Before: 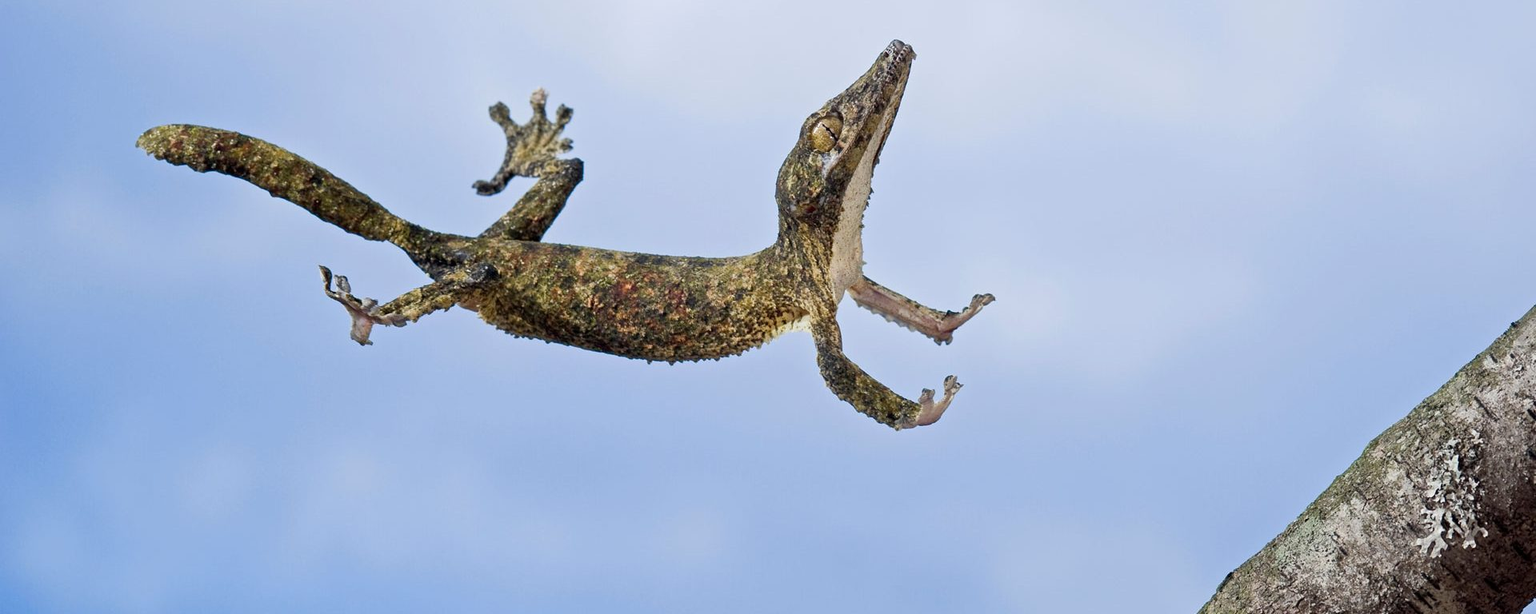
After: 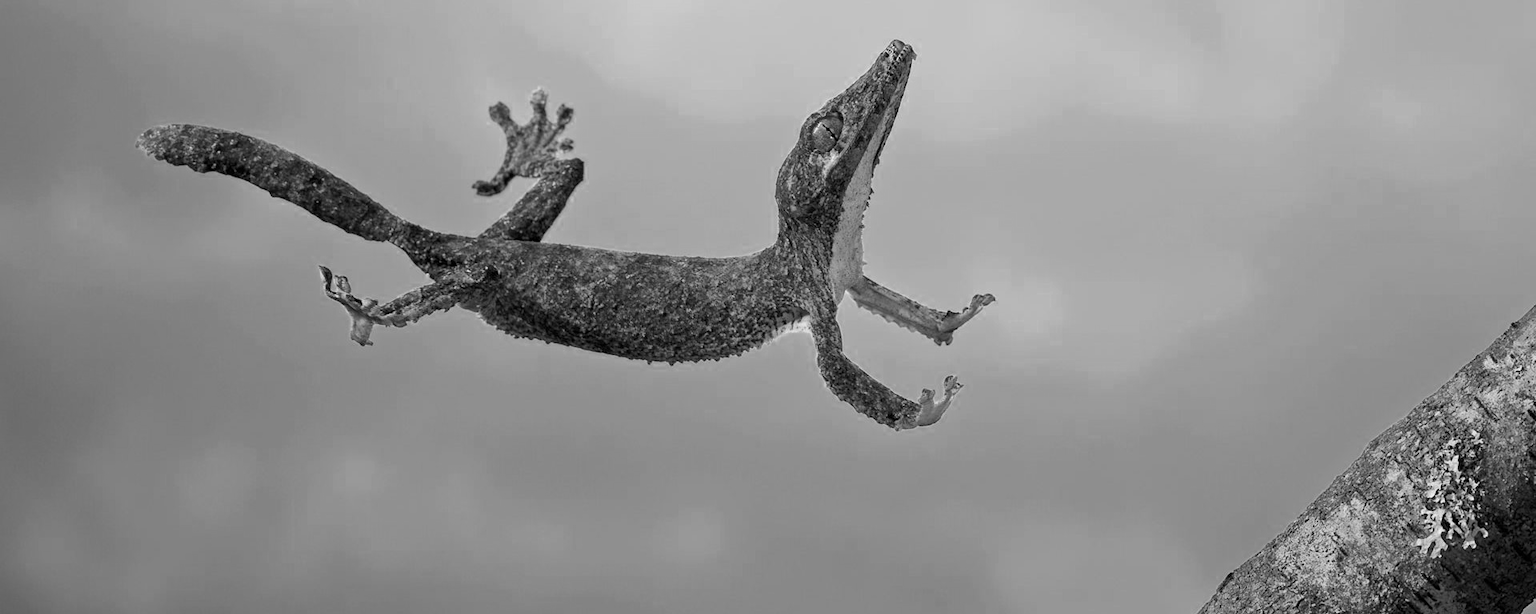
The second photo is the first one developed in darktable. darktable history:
color correction: saturation 0.85
color zones: curves: ch0 [(0.002, 0.429) (0.121, 0.212) (0.198, 0.113) (0.276, 0.344) (0.331, 0.541) (0.41, 0.56) (0.482, 0.289) (0.619, 0.227) (0.721, 0.18) (0.821, 0.435) (0.928, 0.555) (1, 0.587)]; ch1 [(0, 0) (0.143, 0) (0.286, 0) (0.429, 0) (0.571, 0) (0.714, 0) (0.857, 0)]
